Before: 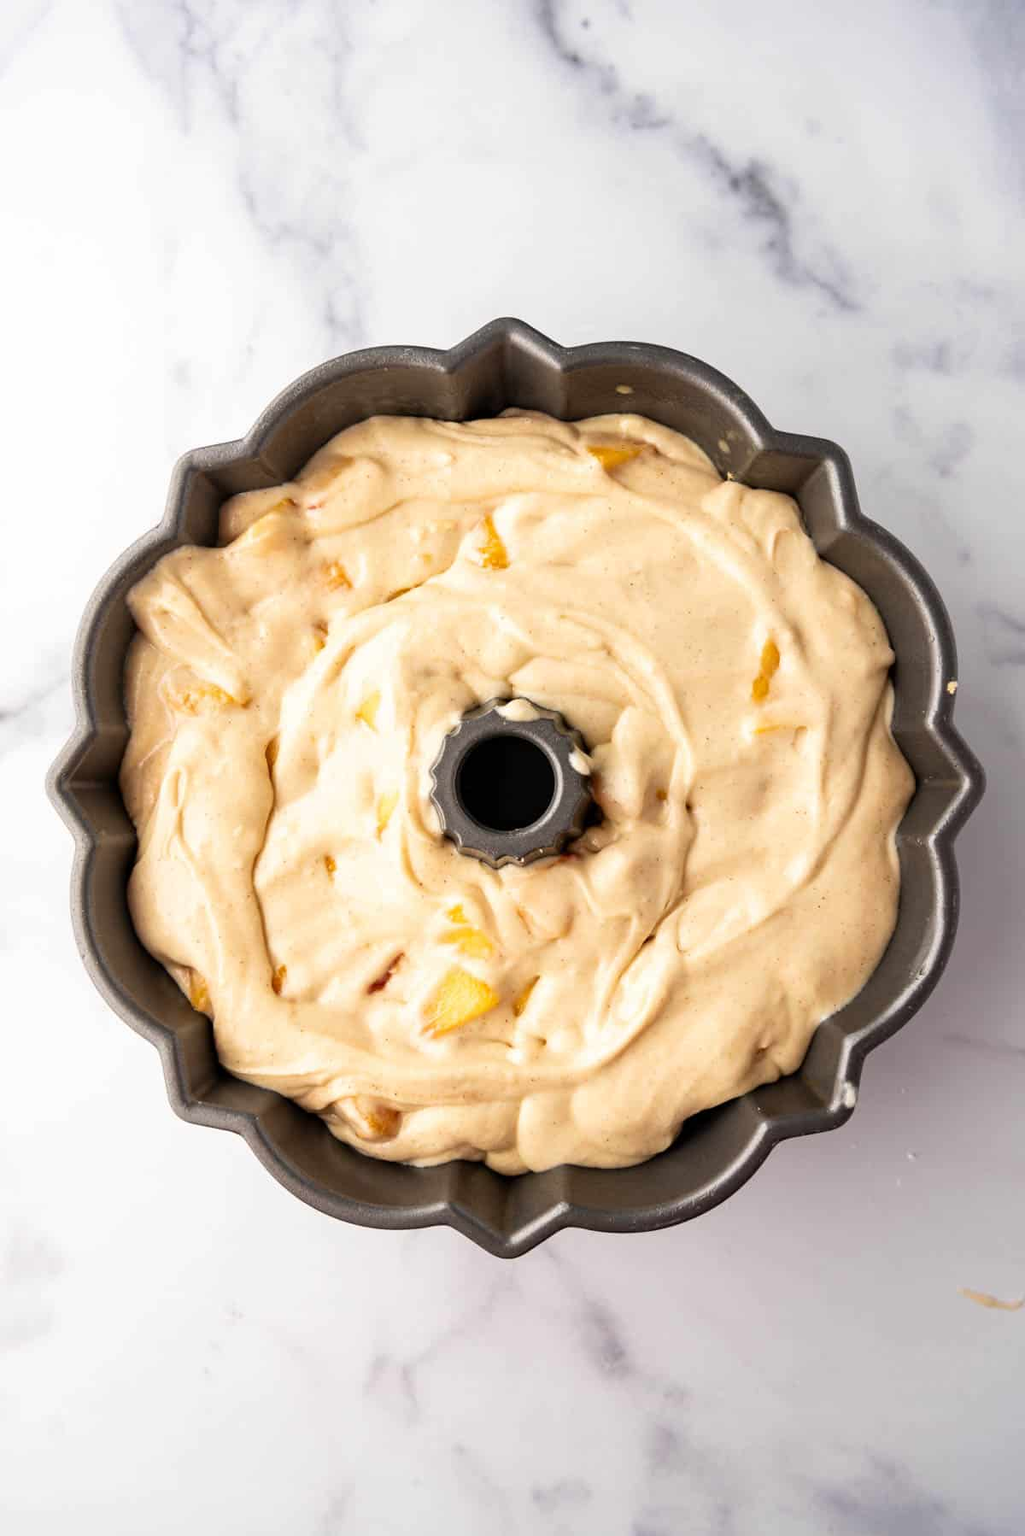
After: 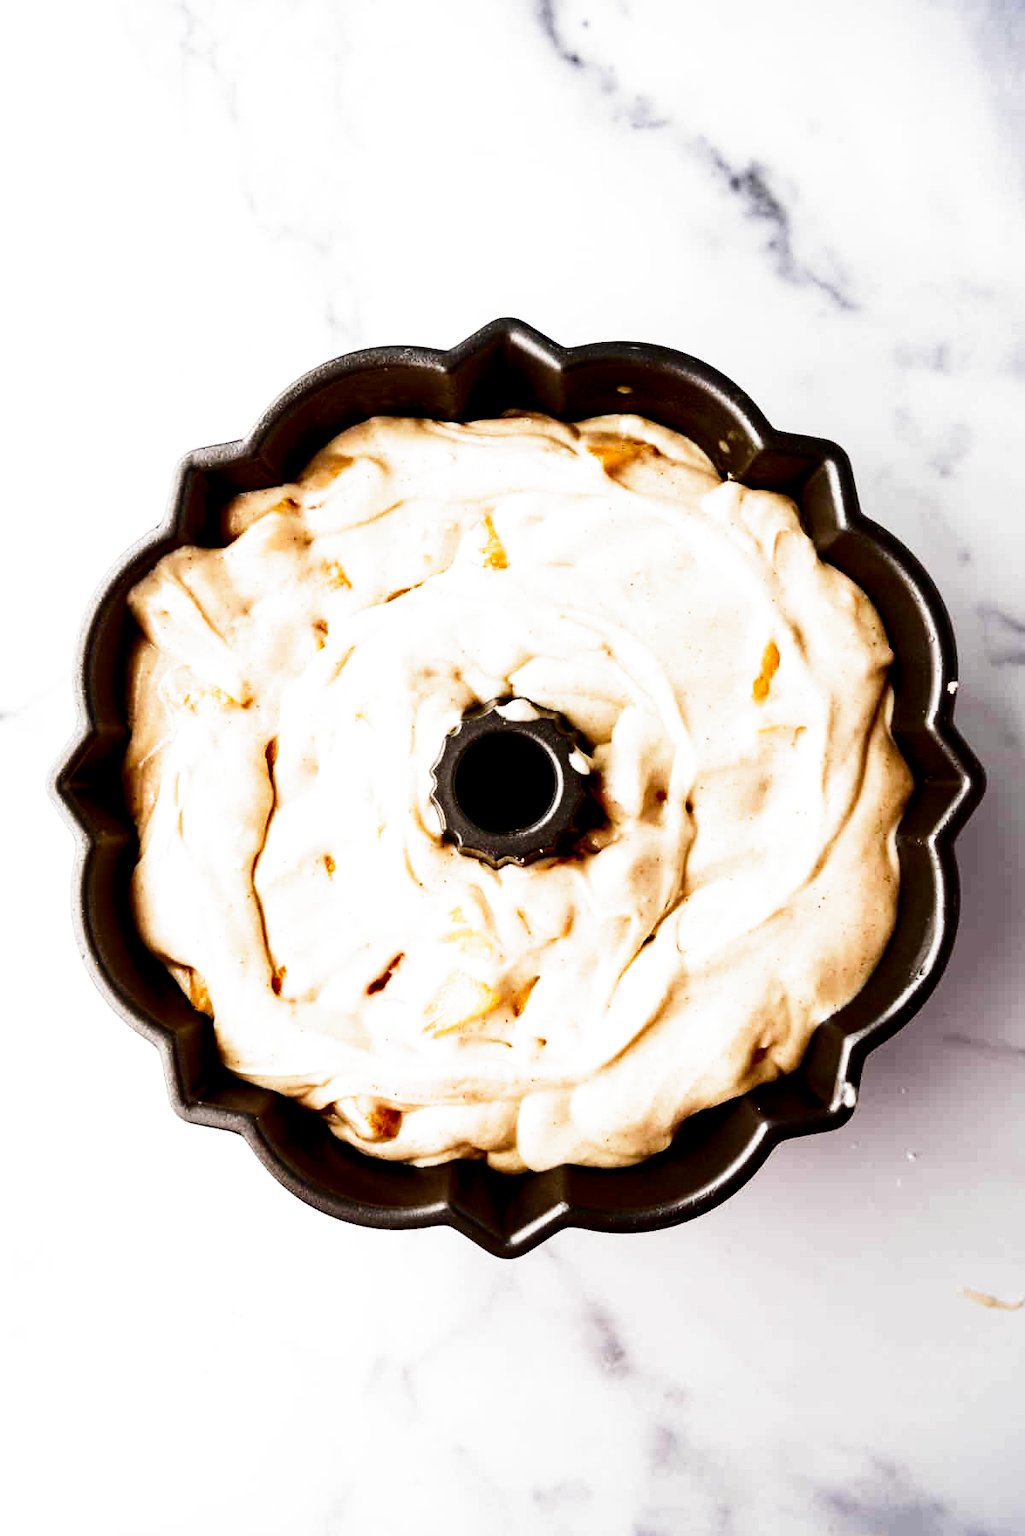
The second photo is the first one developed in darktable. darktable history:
contrast brightness saturation: contrast 0.241, brightness -0.231, saturation 0.143
filmic rgb: black relative exposure -3.58 EV, white relative exposure 2.27 EV, hardness 3.41, preserve chrominance no, color science v4 (2020), contrast in shadows soft
